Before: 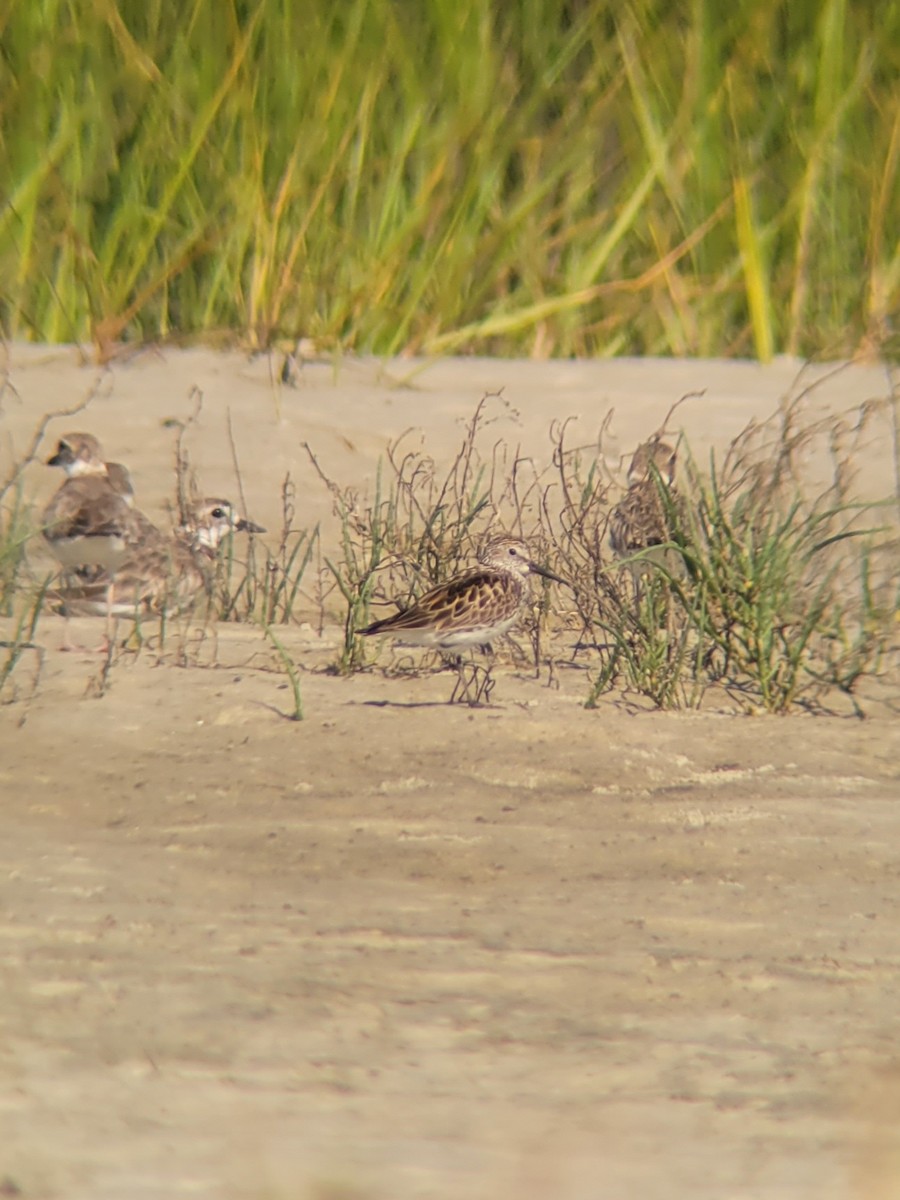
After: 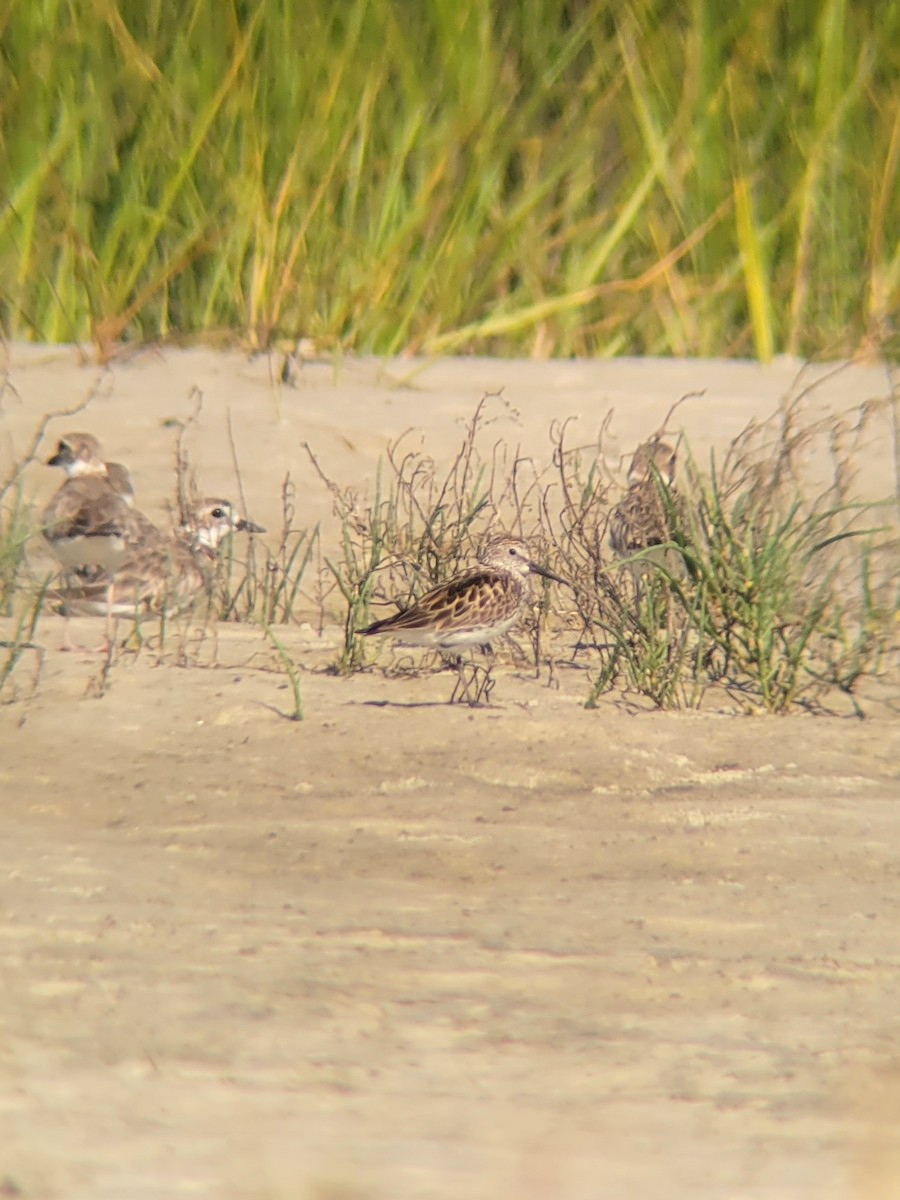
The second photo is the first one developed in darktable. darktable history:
exposure: black level correction 0.001, exposure 0.192 EV, compensate highlight preservation false
shadows and highlights: radius 94.18, shadows -13.49, white point adjustment 0.29, highlights 32.16, compress 48.37%, soften with gaussian
